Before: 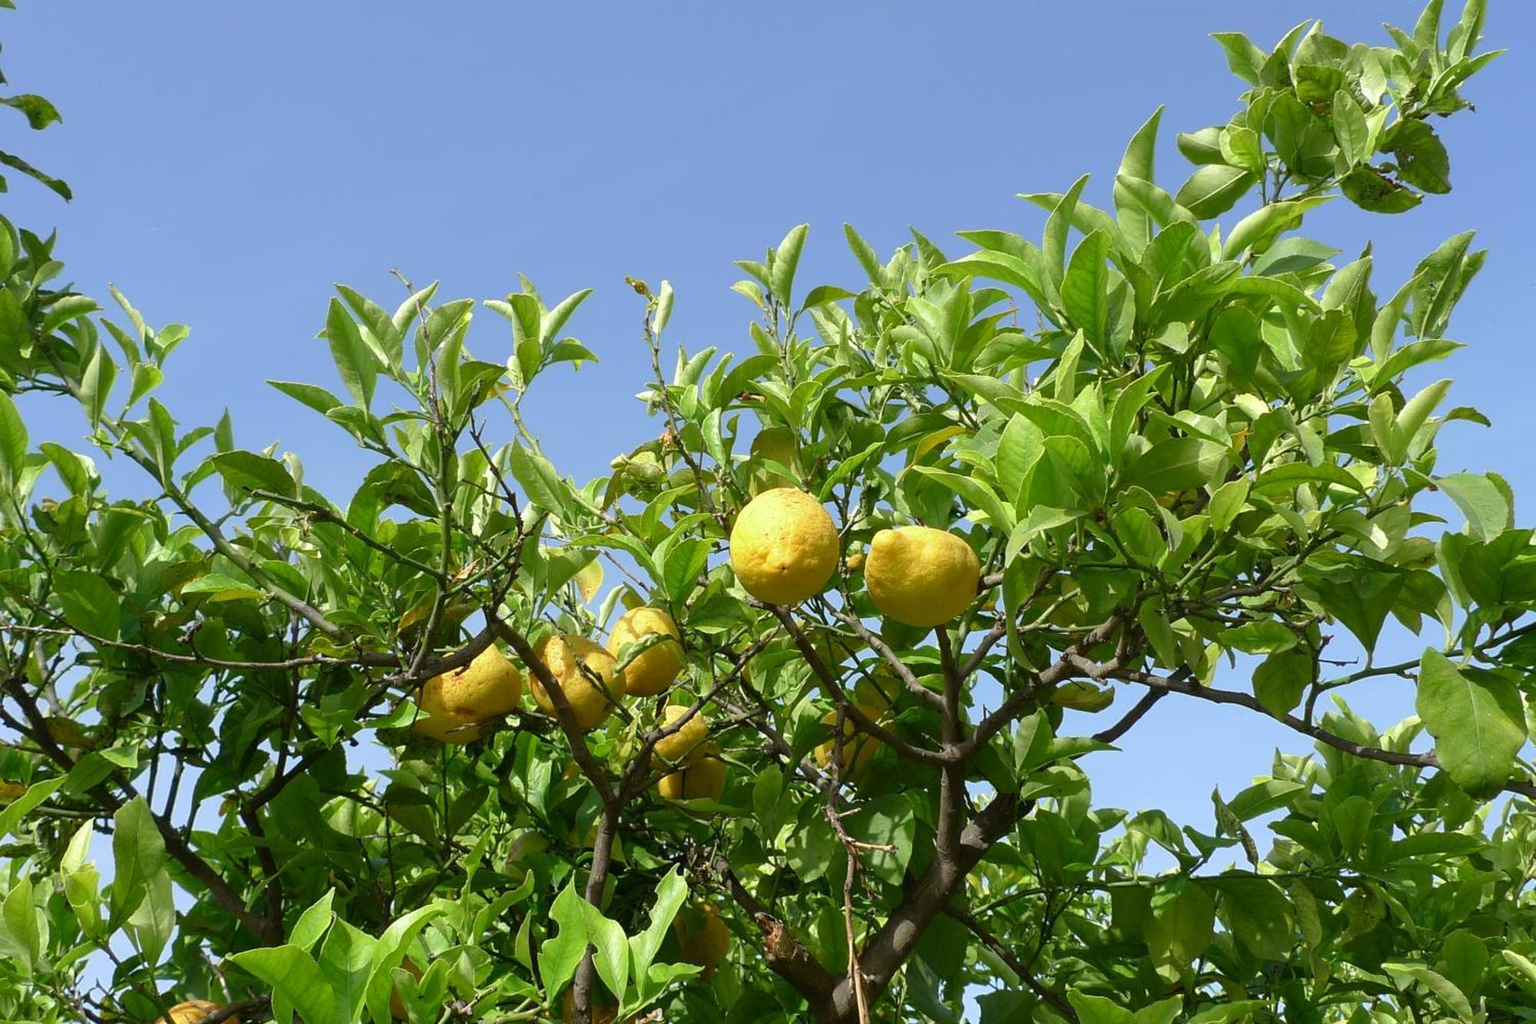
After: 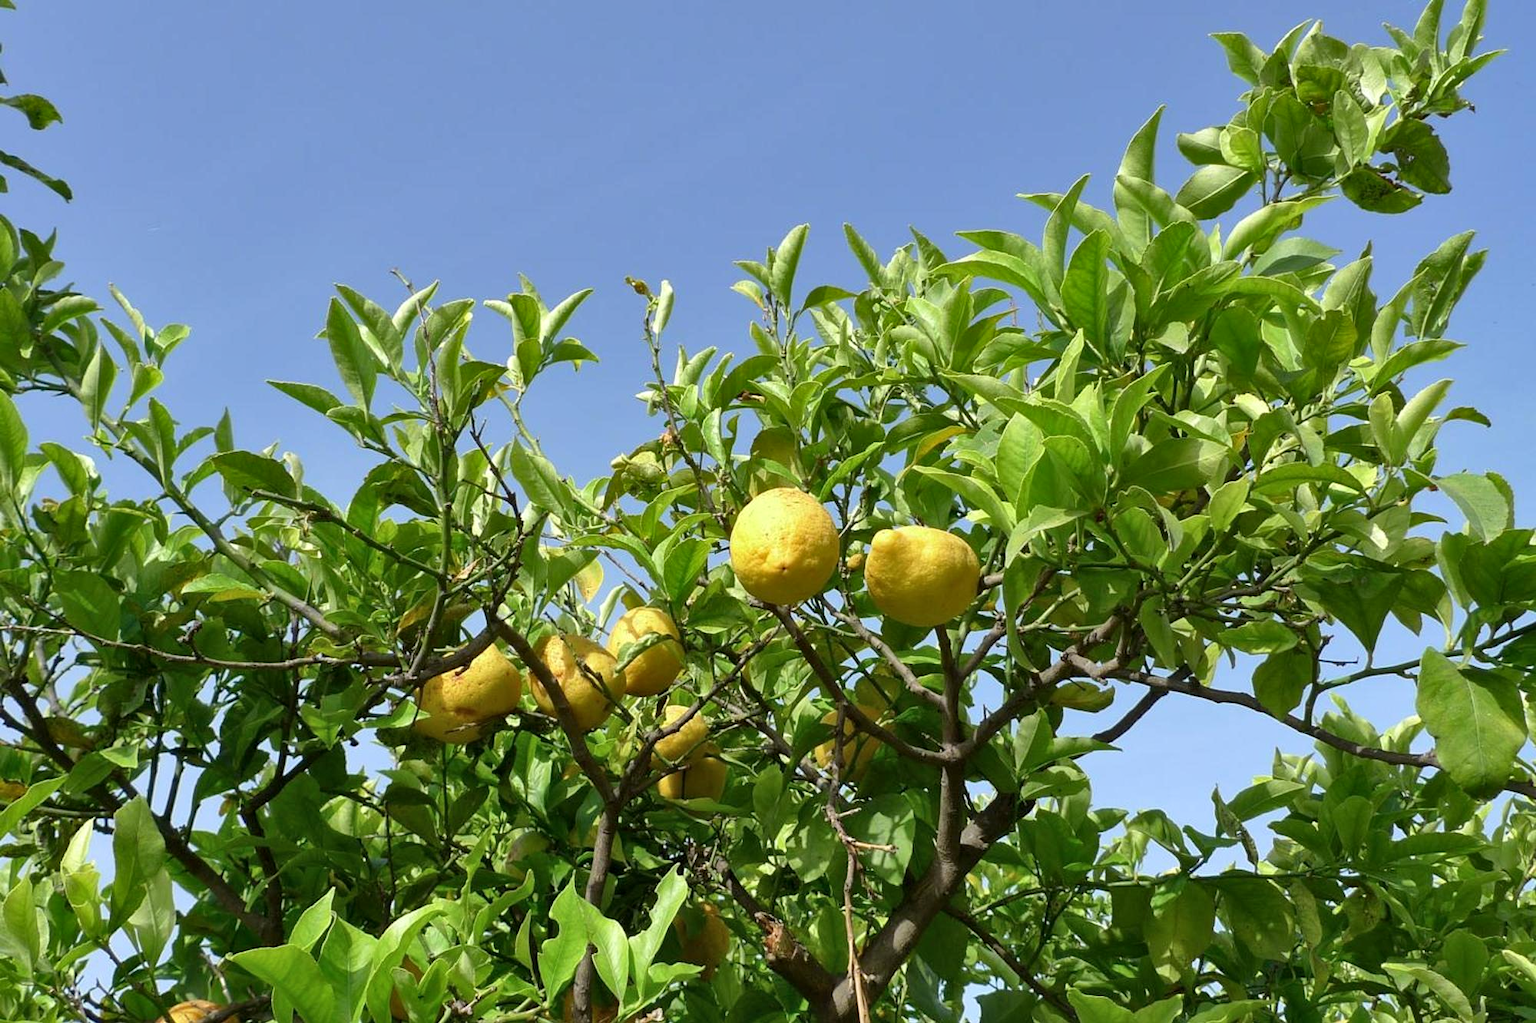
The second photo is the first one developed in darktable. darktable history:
local contrast: mode bilateral grid, contrast 21, coarseness 49, detail 119%, midtone range 0.2
shadows and highlights: low approximation 0.01, soften with gaussian
